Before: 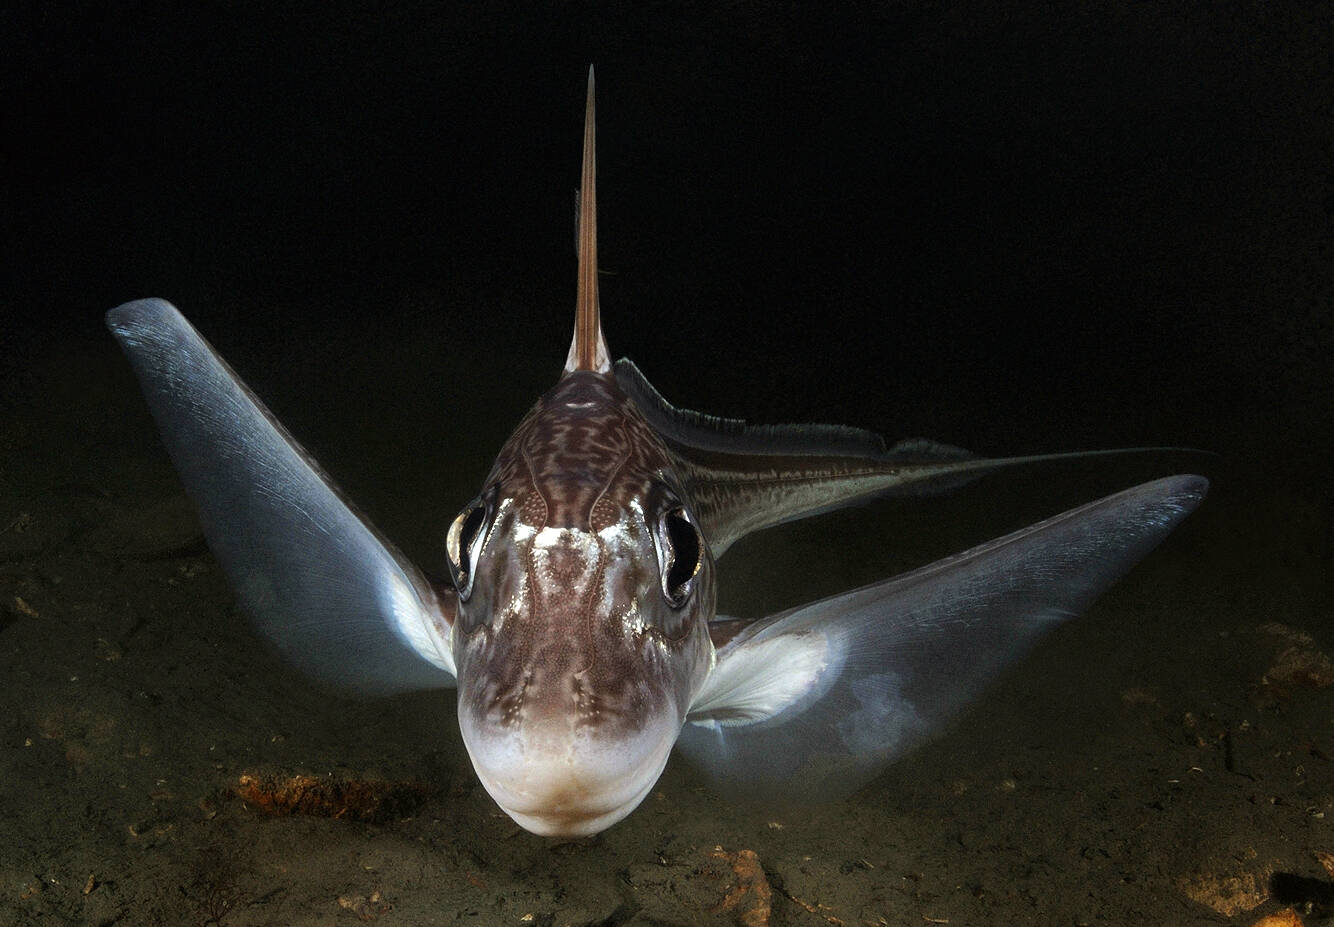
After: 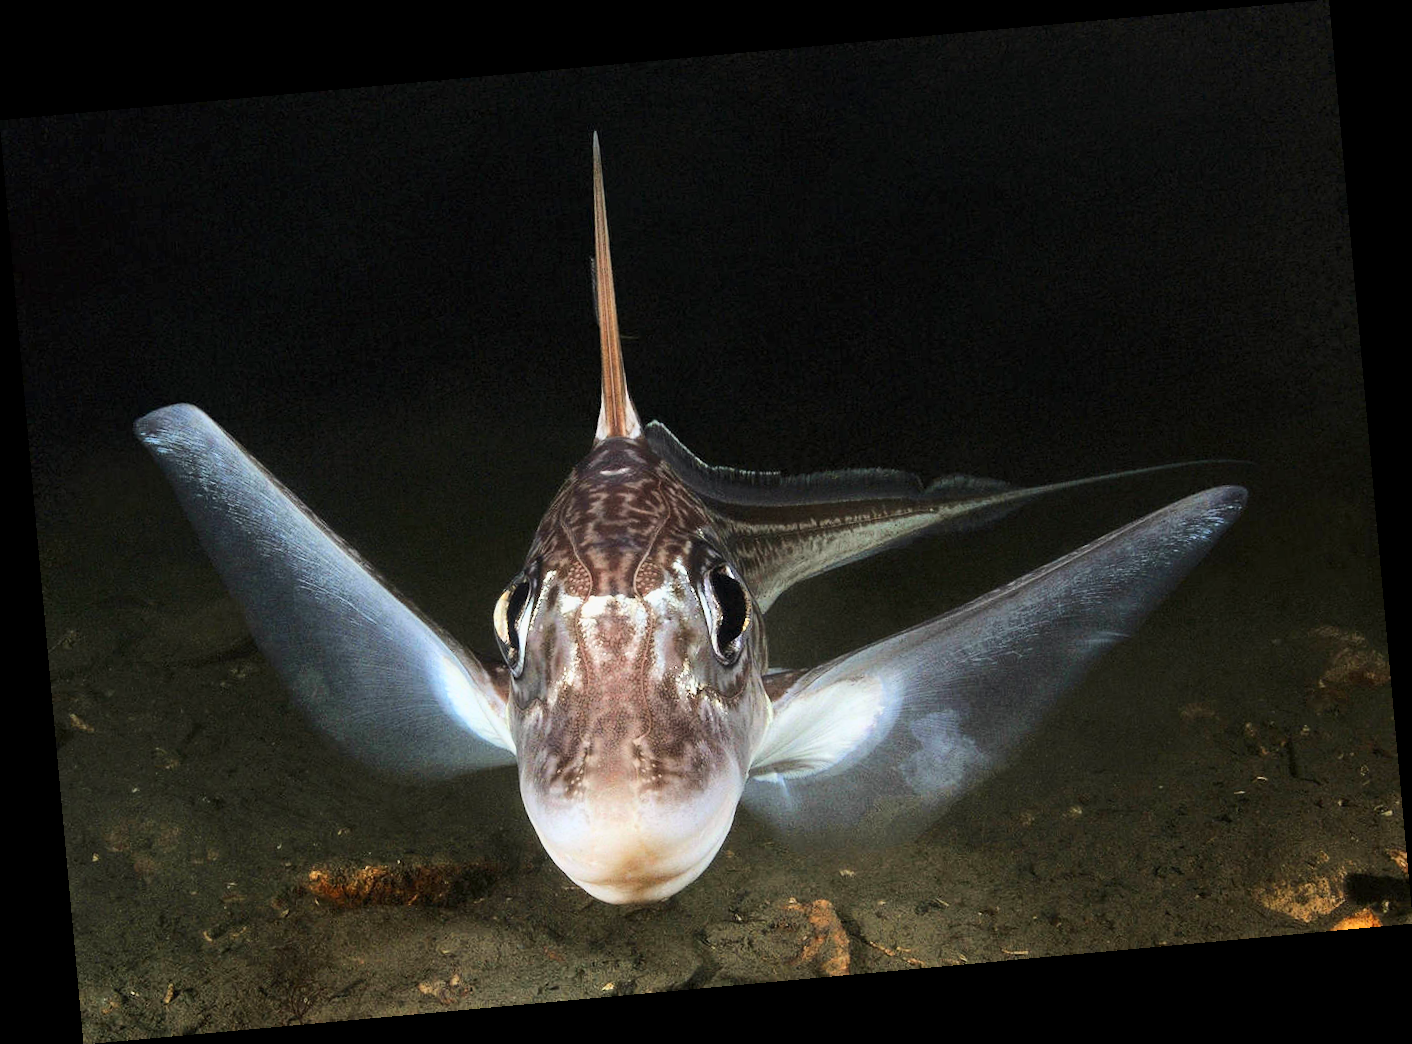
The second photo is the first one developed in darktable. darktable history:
rotate and perspective: rotation -5.2°, automatic cropping off
base curve: curves: ch0 [(0, 0) (0.025, 0.046) (0.112, 0.277) (0.467, 0.74) (0.814, 0.929) (1, 0.942)]
